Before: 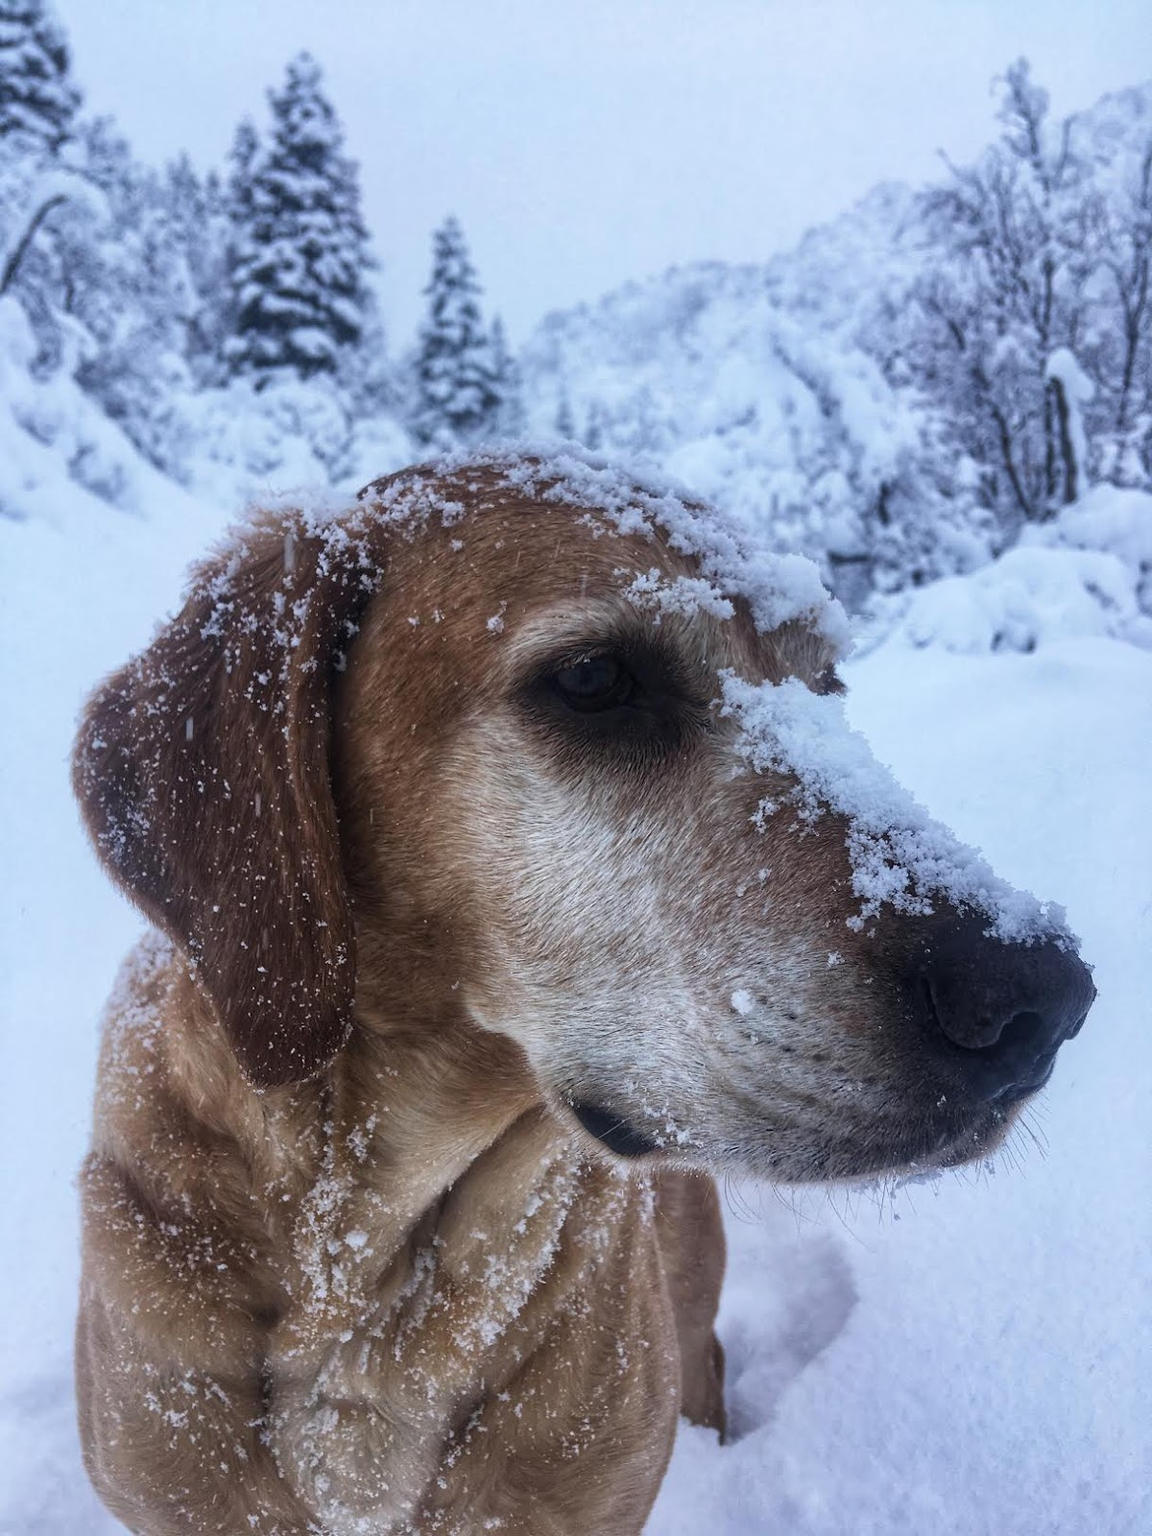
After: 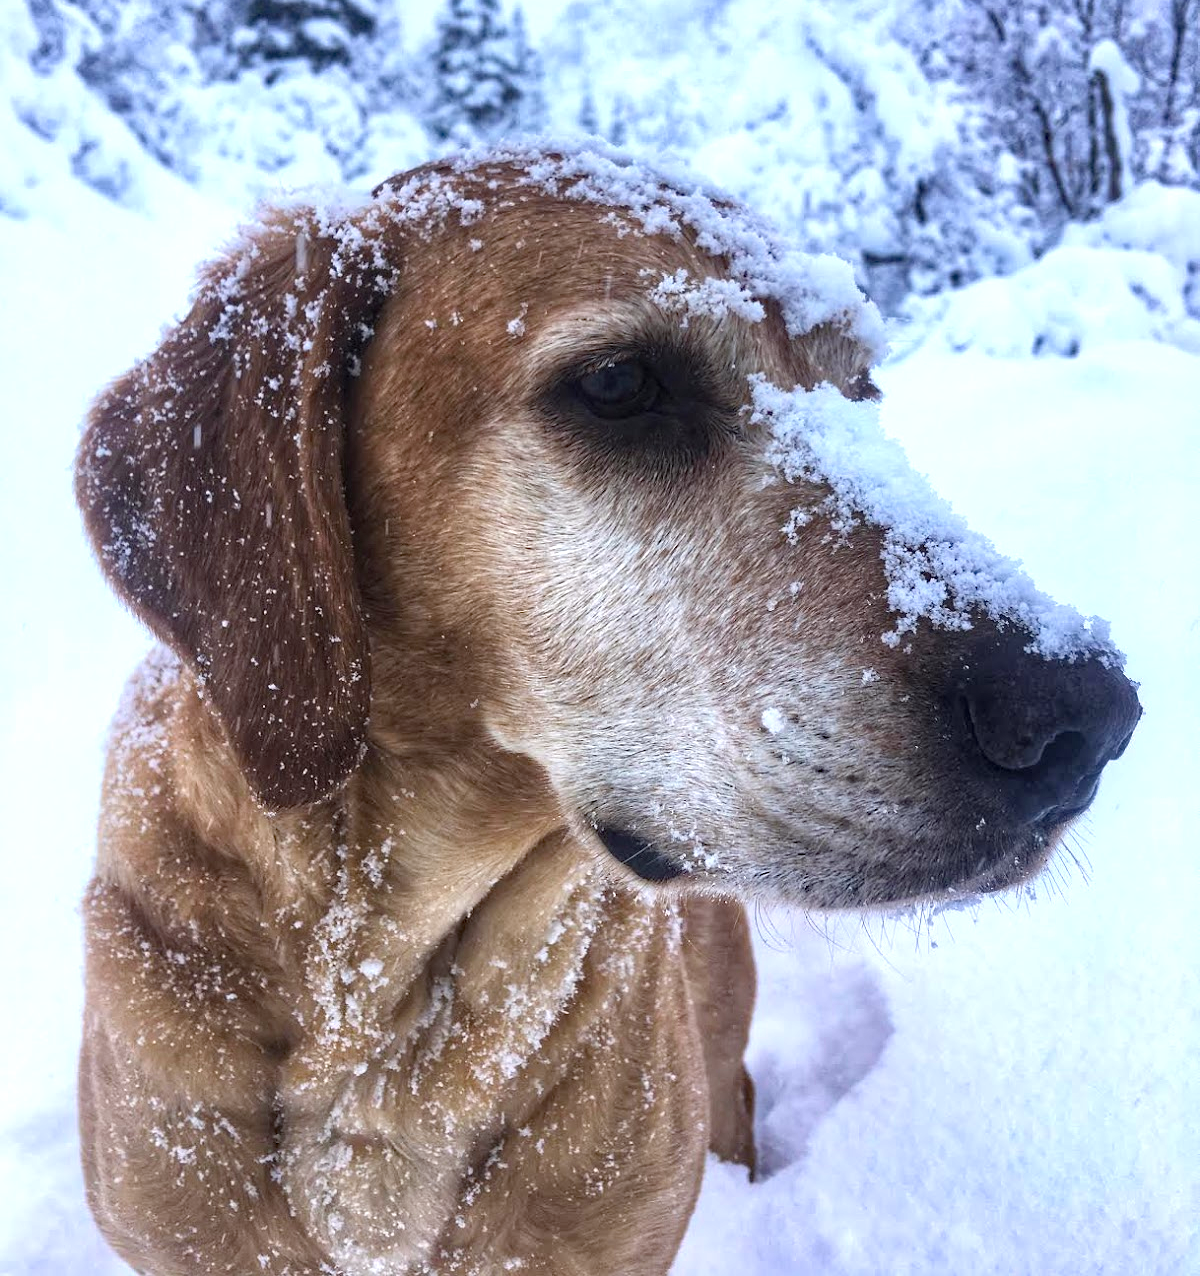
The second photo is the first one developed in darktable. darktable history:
exposure: black level correction 0, exposure 0.702 EV, compensate highlight preservation false
haze removal: strength 0.282, distance 0.255, compatibility mode true, adaptive false
crop and rotate: top 20.241%
base curve: curves: ch0 [(0, 0) (0.472, 0.508) (1, 1)]
